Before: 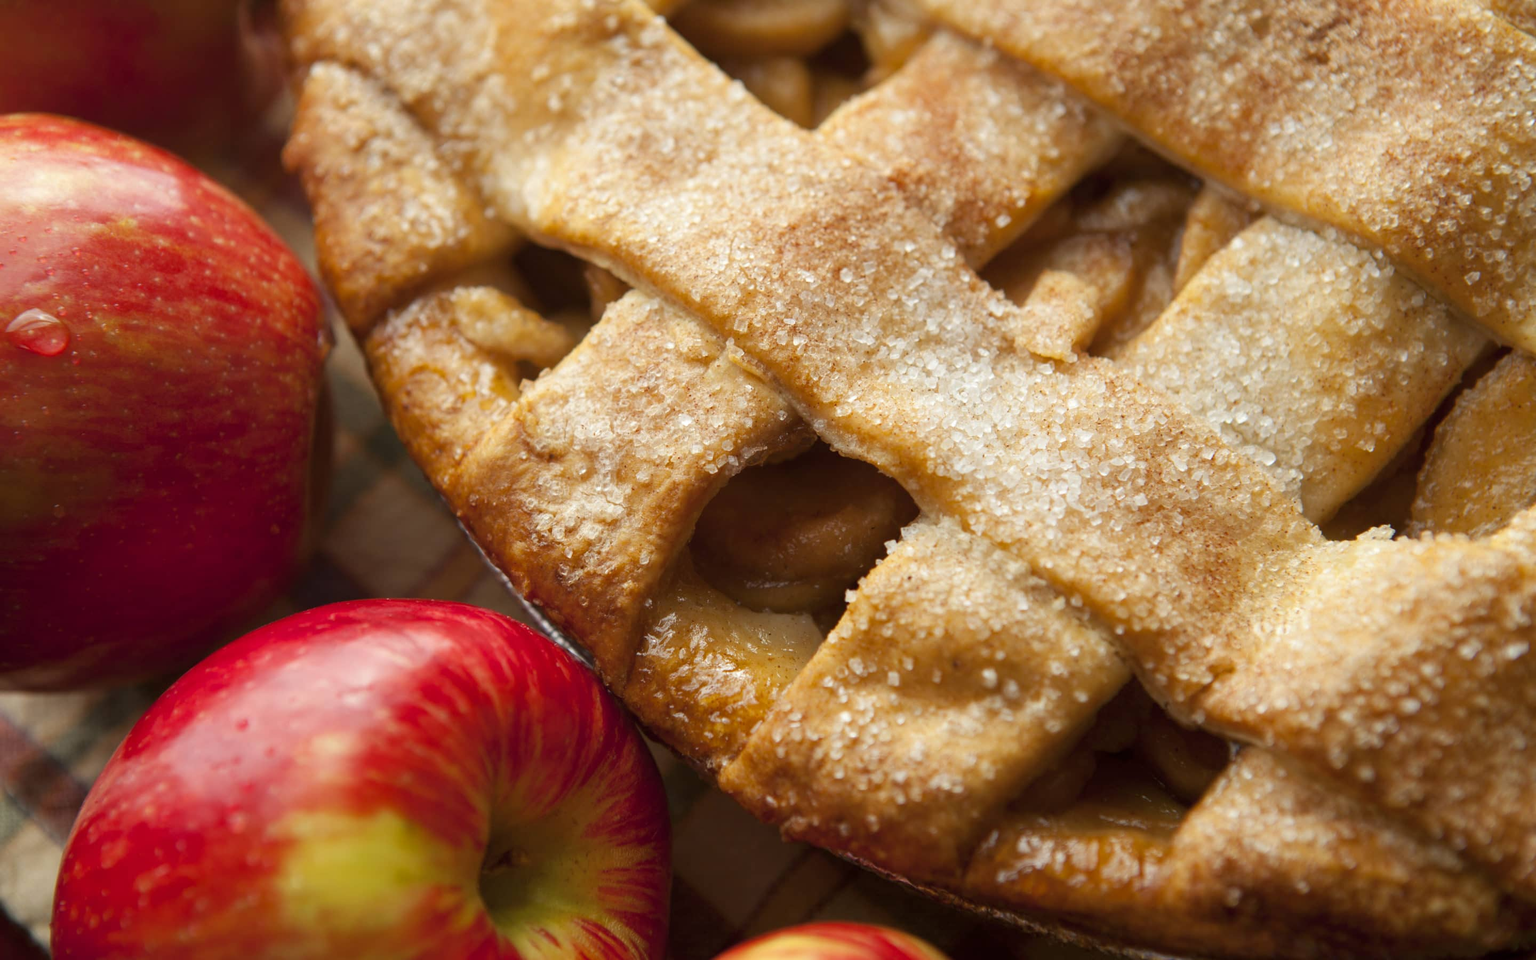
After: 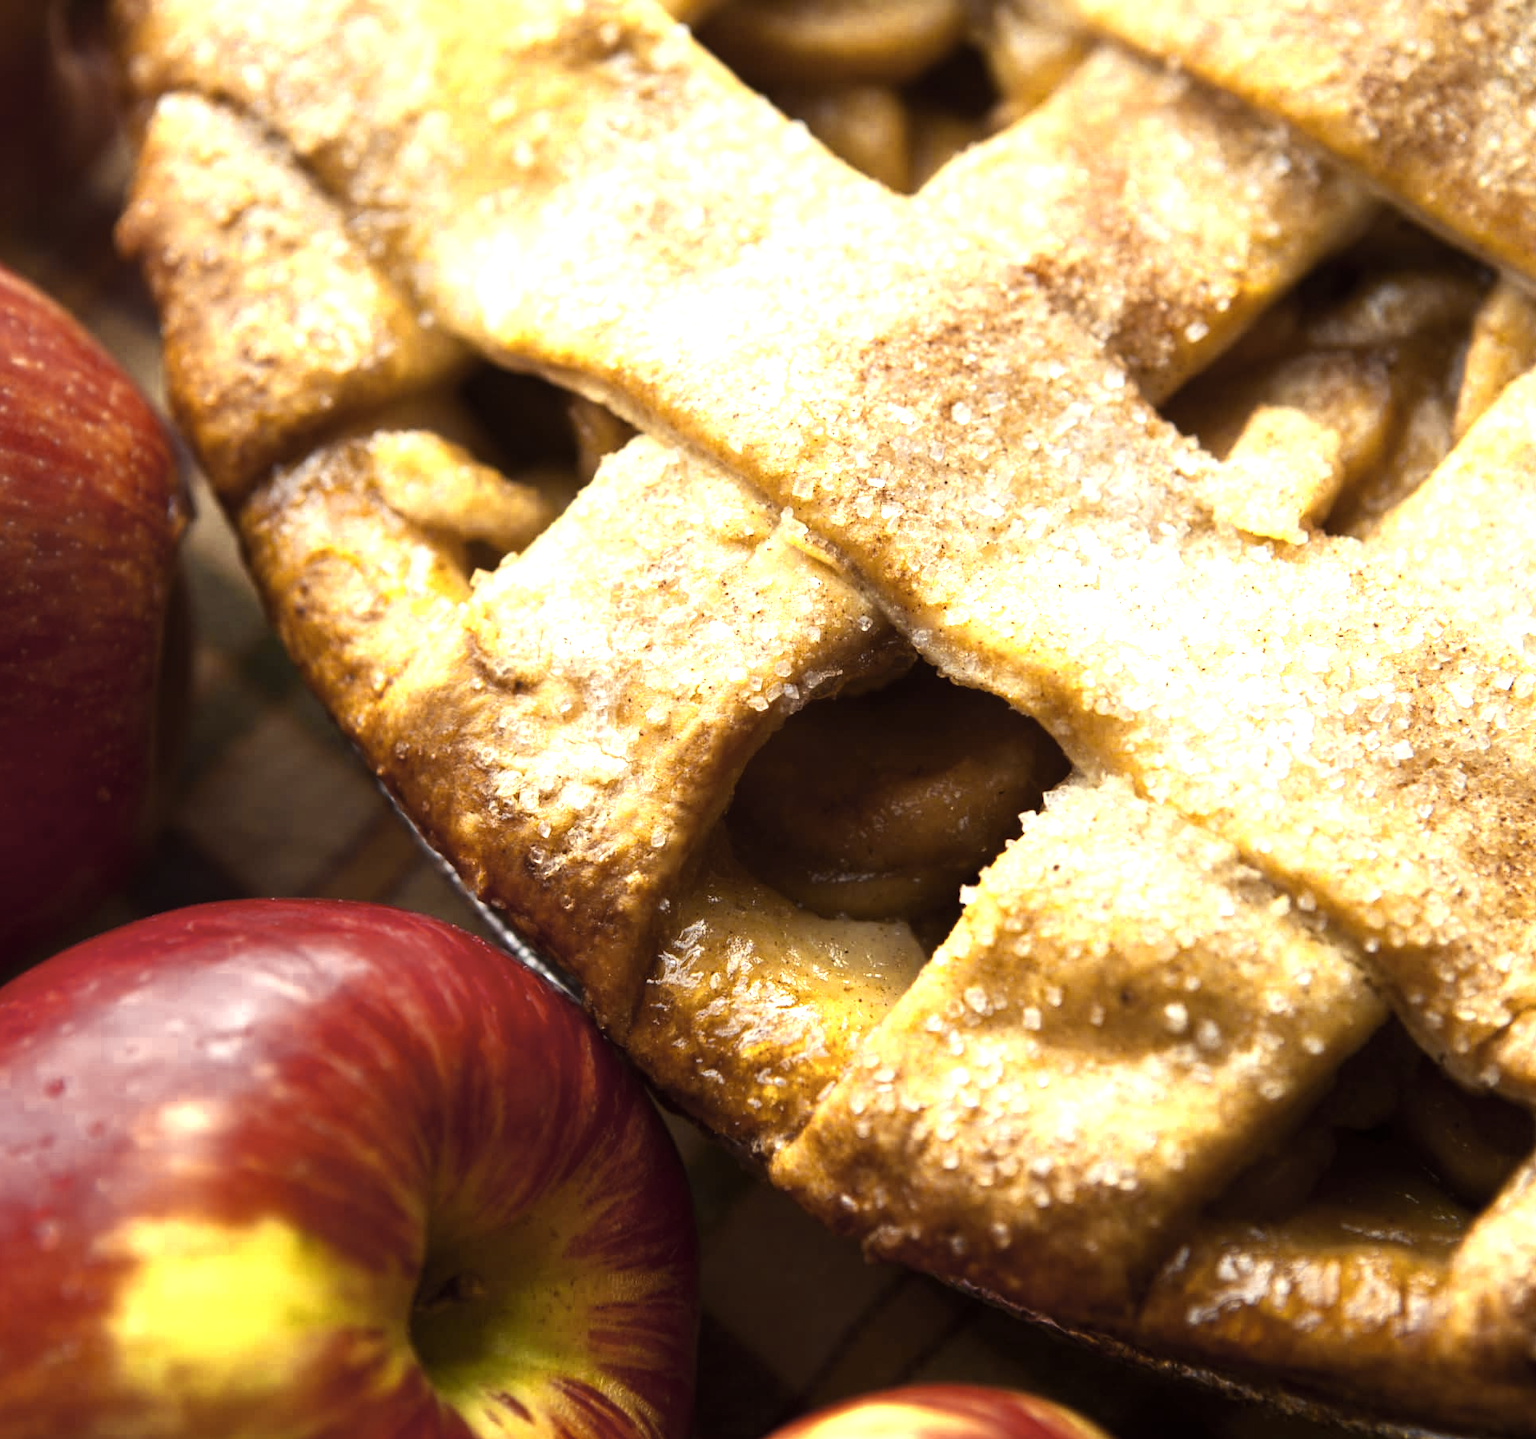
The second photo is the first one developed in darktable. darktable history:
crop and rotate: left 13.409%, right 19.924%
tone equalizer: -8 EV -0.75 EV, -7 EV -0.7 EV, -6 EV -0.6 EV, -5 EV -0.4 EV, -3 EV 0.4 EV, -2 EV 0.6 EV, -1 EV 0.7 EV, +0 EV 0.75 EV, edges refinement/feathering 500, mask exposure compensation -1.57 EV, preserve details no
color zones: curves: ch0 [(0.004, 0.306) (0.107, 0.448) (0.252, 0.656) (0.41, 0.398) (0.595, 0.515) (0.768, 0.628)]; ch1 [(0.07, 0.323) (0.151, 0.452) (0.252, 0.608) (0.346, 0.221) (0.463, 0.189) (0.61, 0.368) (0.735, 0.395) (0.921, 0.412)]; ch2 [(0, 0.476) (0.132, 0.512) (0.243, 0.512) (0.397, 0.48) (0.522, 0.376) (0.634, 0.536) (0.761, 0.46)]
